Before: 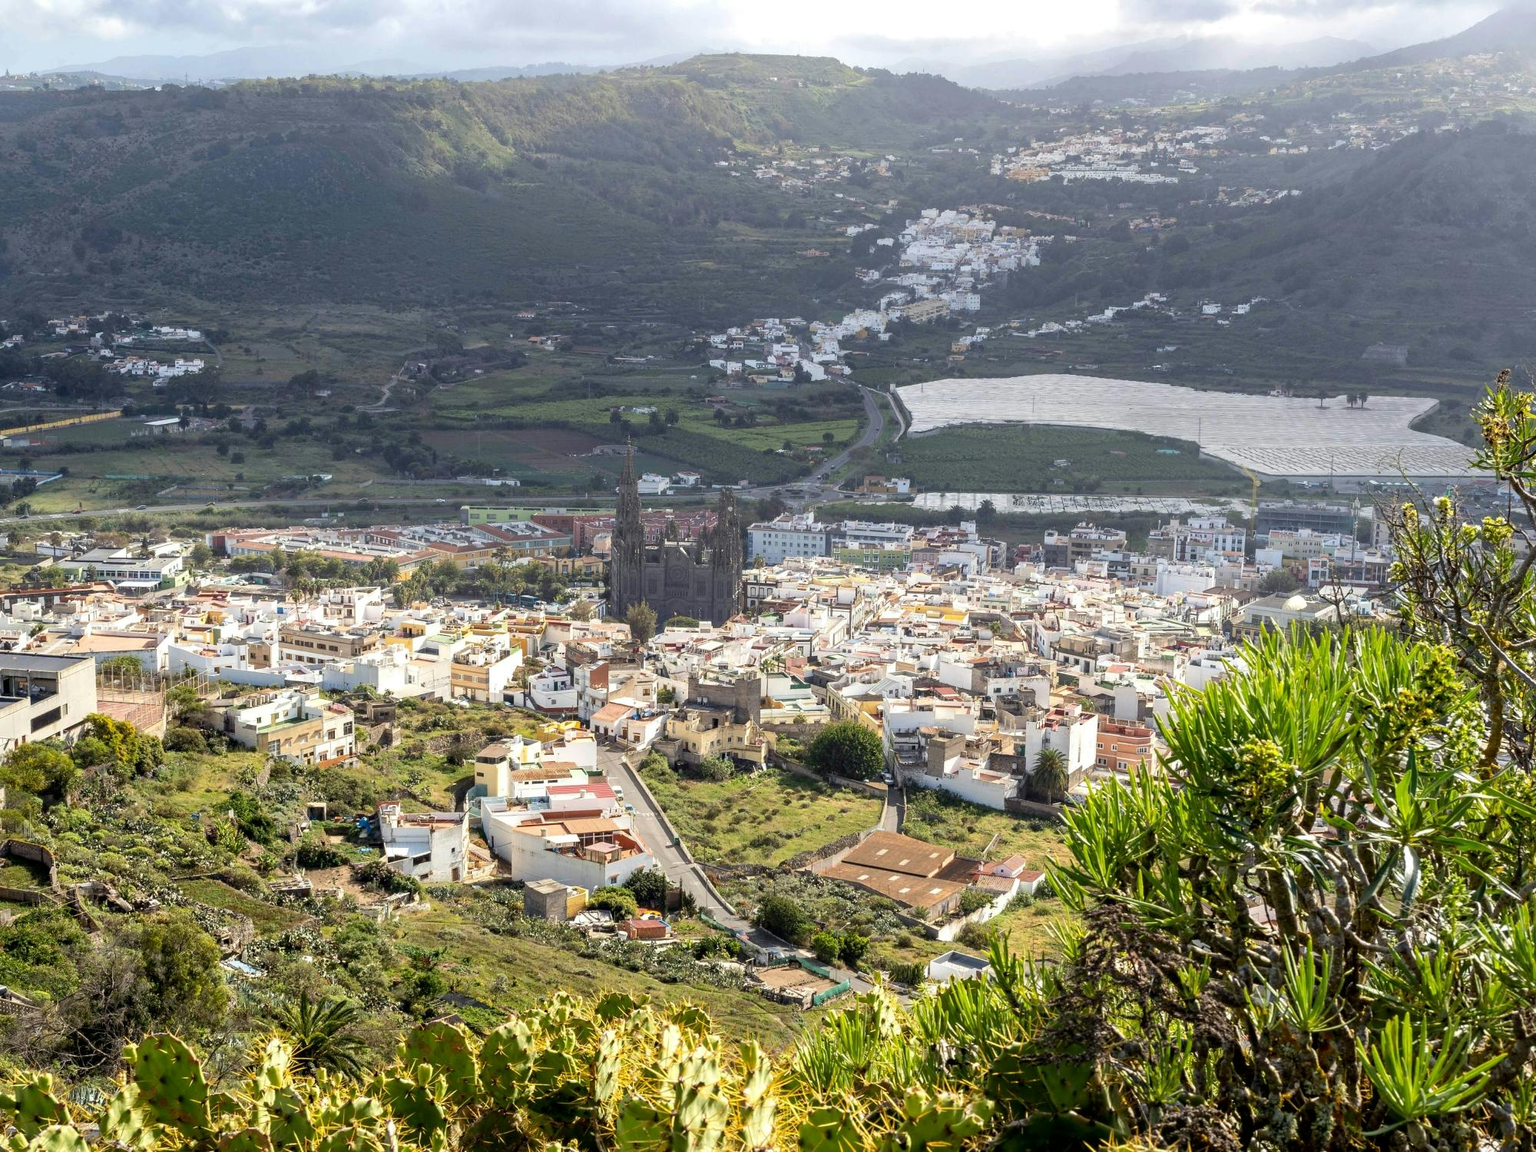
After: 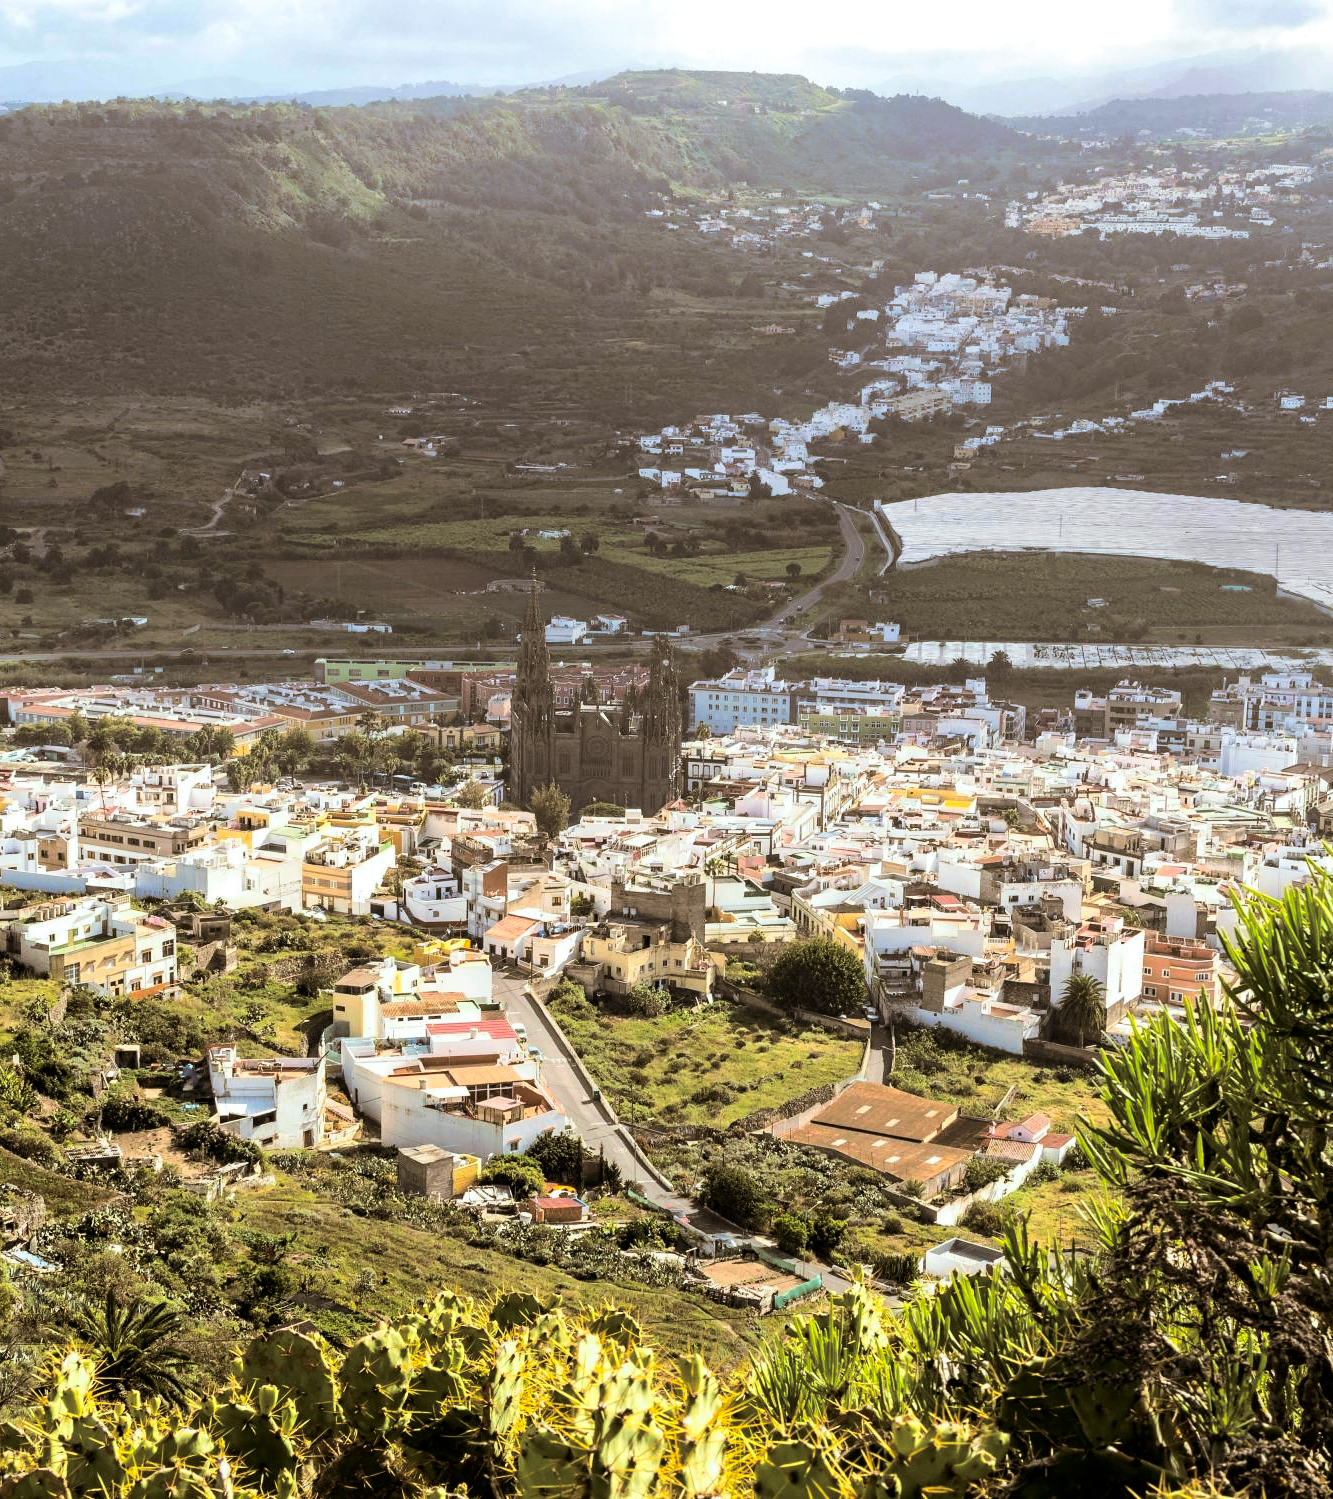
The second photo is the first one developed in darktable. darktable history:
contrast brightness saturation: contrast 0.18, saturation 0.3
crop and rotate: left 14.292%, right 19.041%
split-toning: shadows › hue 37.98°, highlights › hue 185.58°, balance -55.261
